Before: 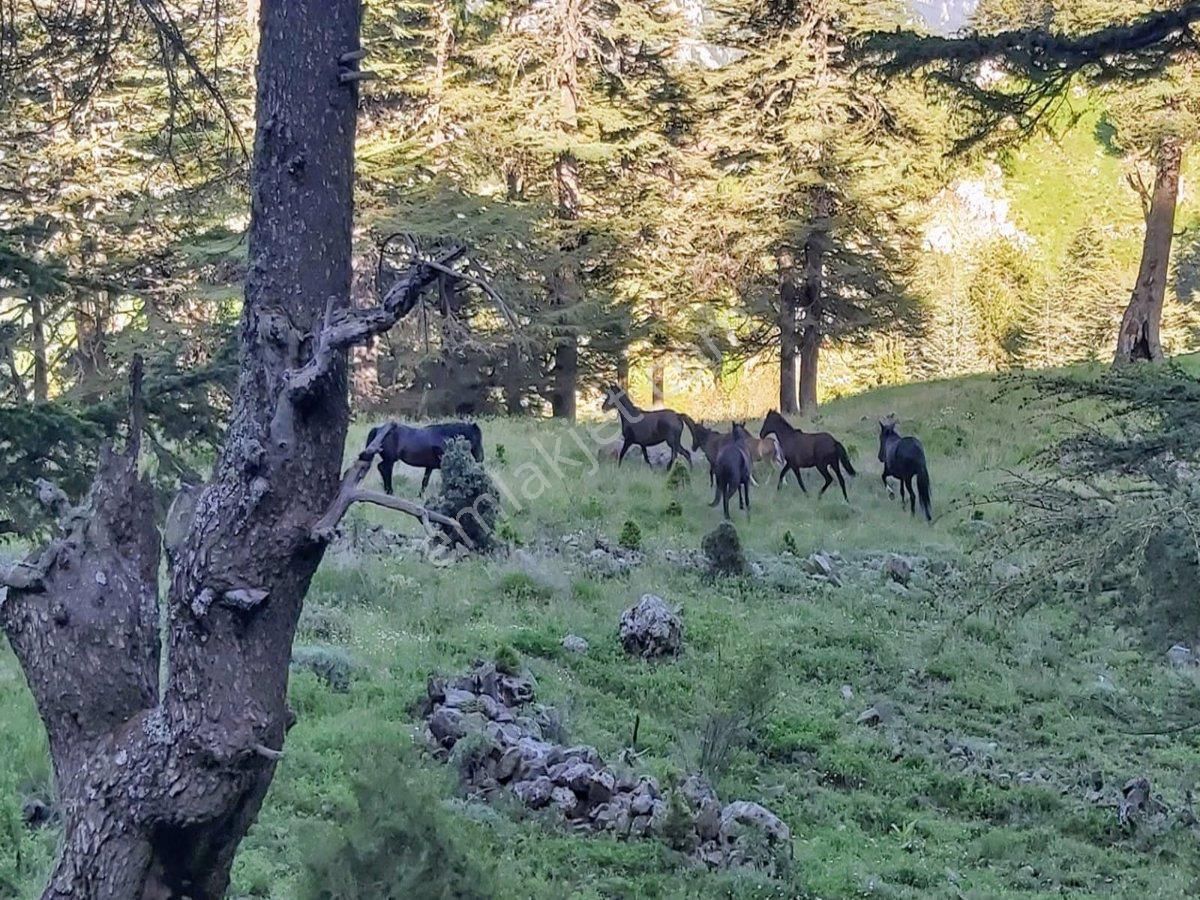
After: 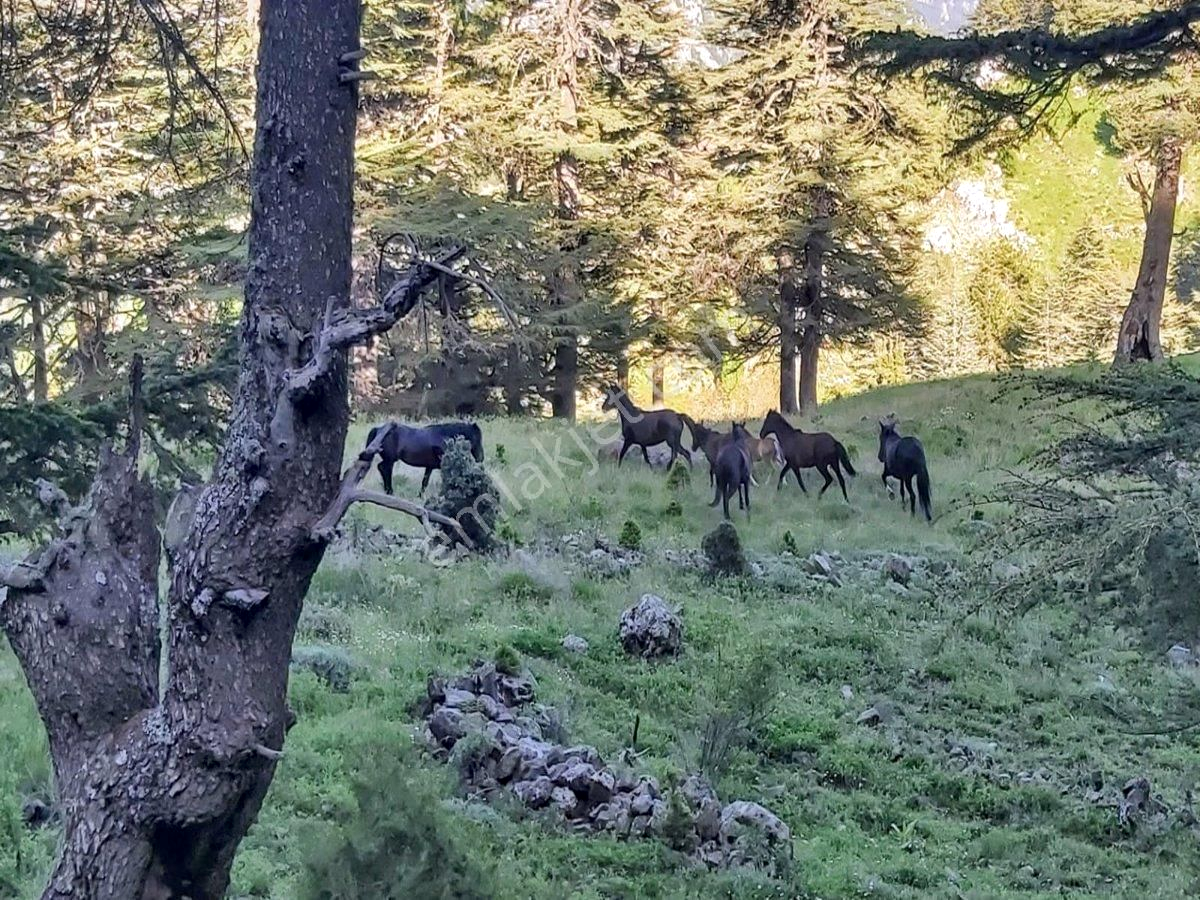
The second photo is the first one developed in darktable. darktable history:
local contrast: mode bilateral grid, contrast 20, coarseness 50, detail 130%, midtone range 0.2
